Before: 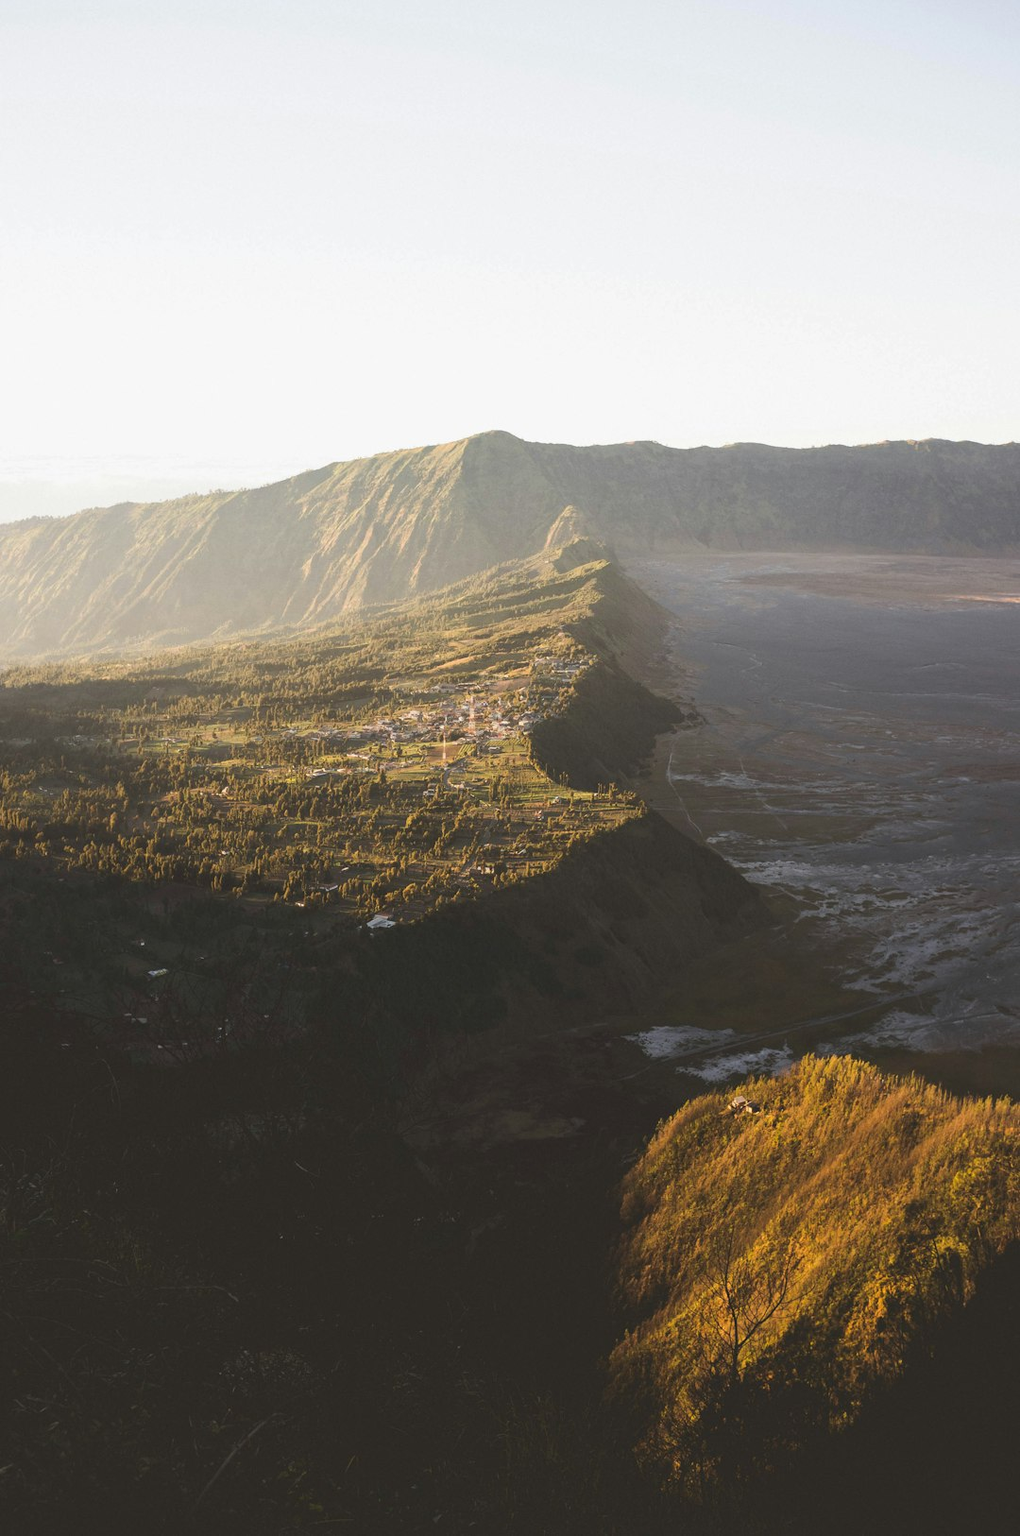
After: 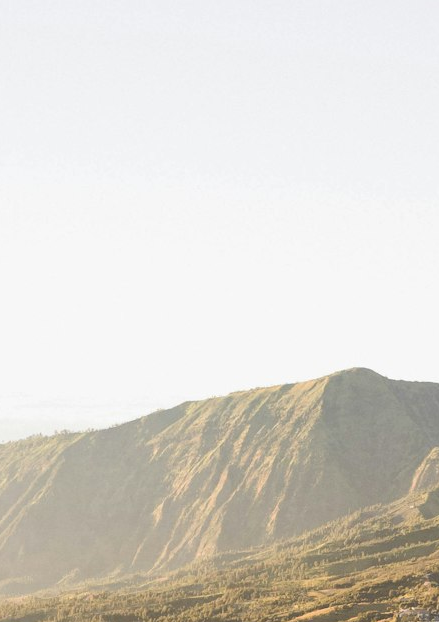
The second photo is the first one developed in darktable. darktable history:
crop: left 15.476%, top 5.443%, right 43.809%, bottom 56.278%
